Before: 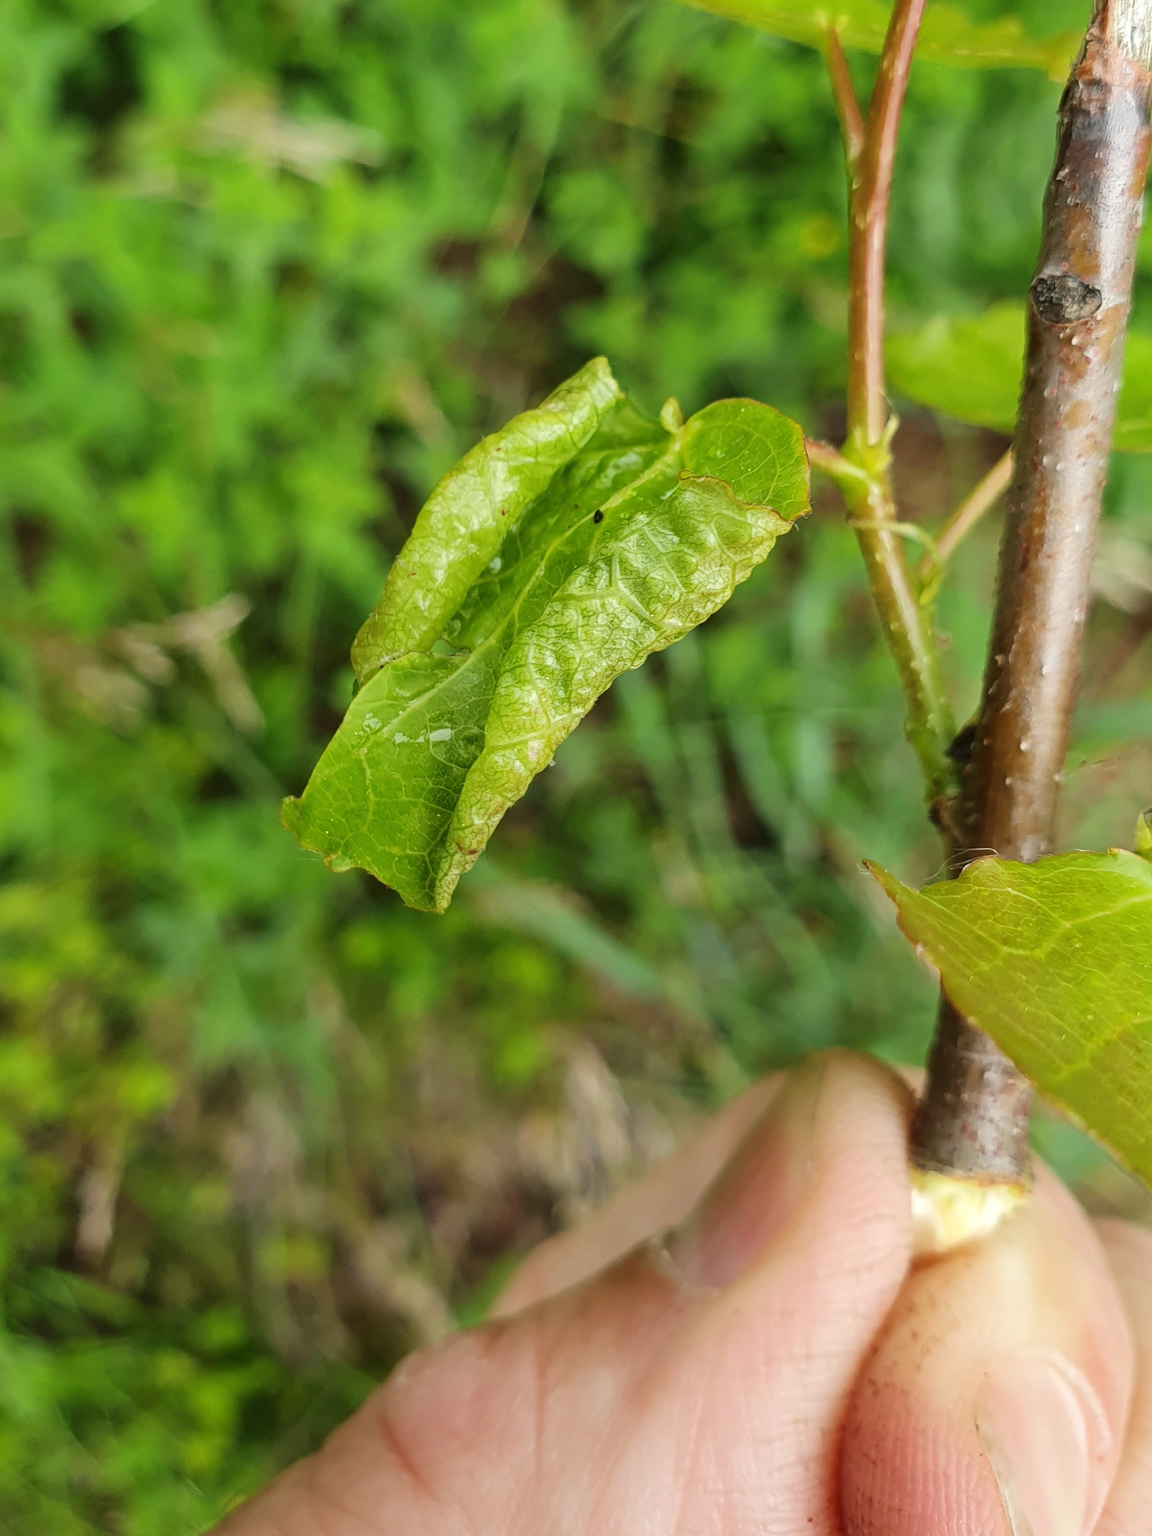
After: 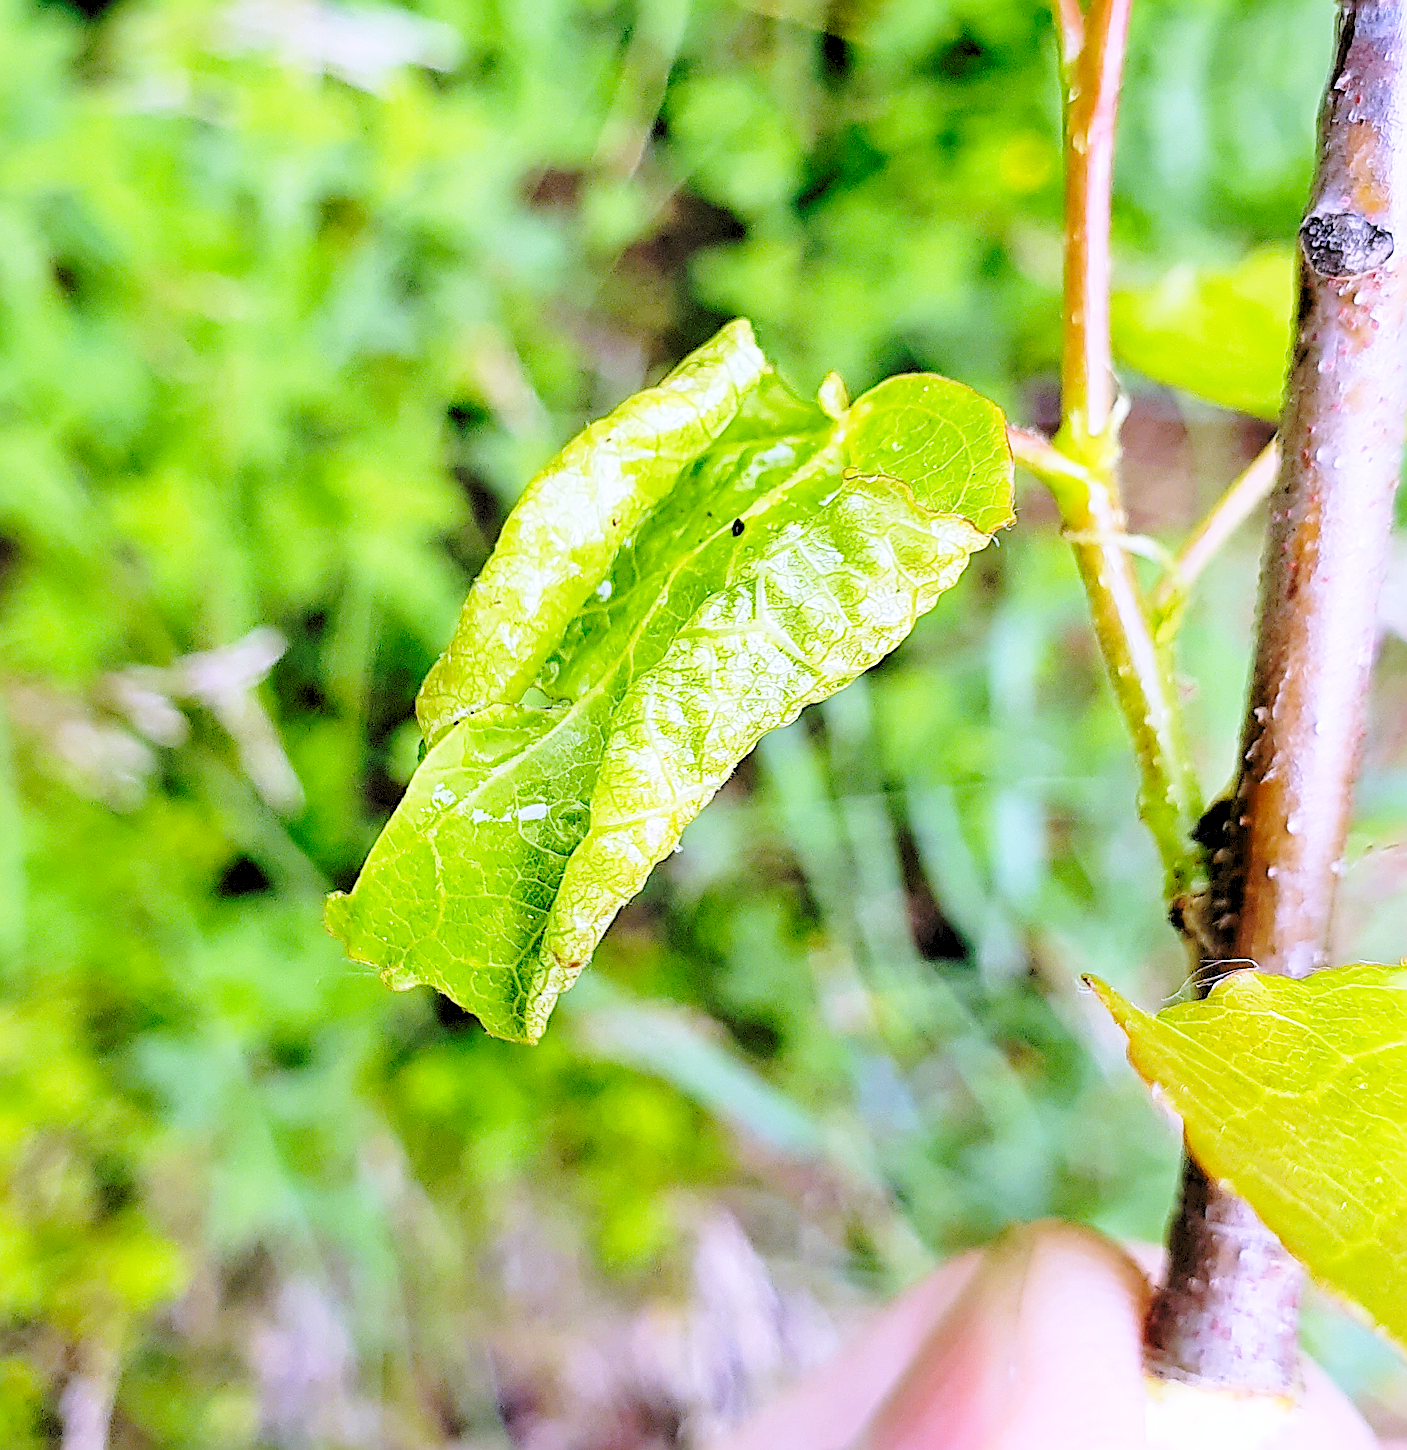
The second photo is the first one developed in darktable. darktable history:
sharpen: amount 1
exposure: black level correction 0.005, exposure 0.417 EV, compensate highlight preservation false
white balance: red 0.98, blue 1.61
rgb levels: preserve colors sum RGB, levels [[0.038, 0.433, 0.934], [0, 0.5, 1], [0, 0.5, 1]]
crop: left 2.737%, top 7.287%, right 3.421%, bottom 20.179%
base curve: curves: ch0 [(0, 0) (0.036, 0.037) (0.121, 0.228) (0.46, 0.76) (0.859, 0.983) (1, 1)], preserve colors none
